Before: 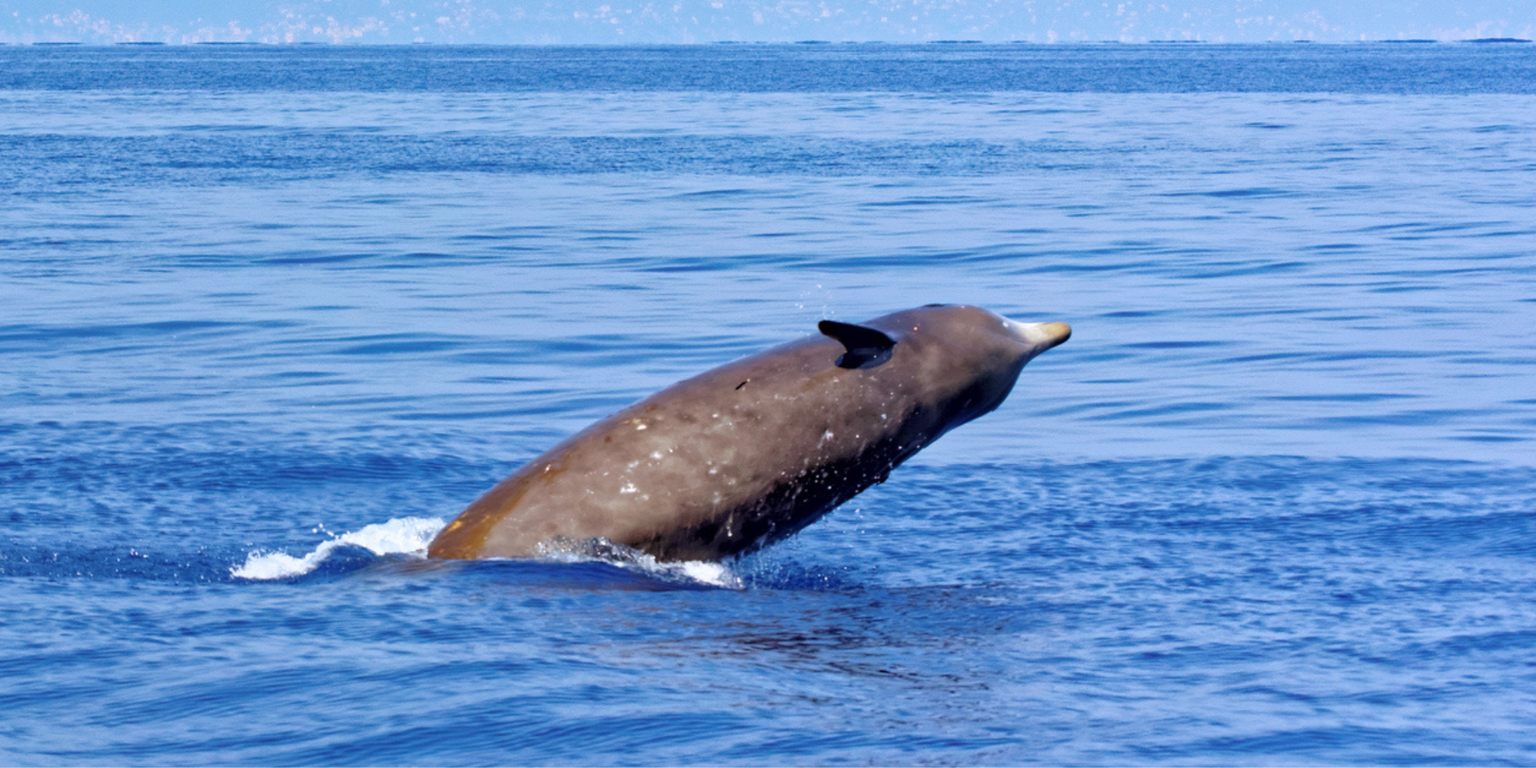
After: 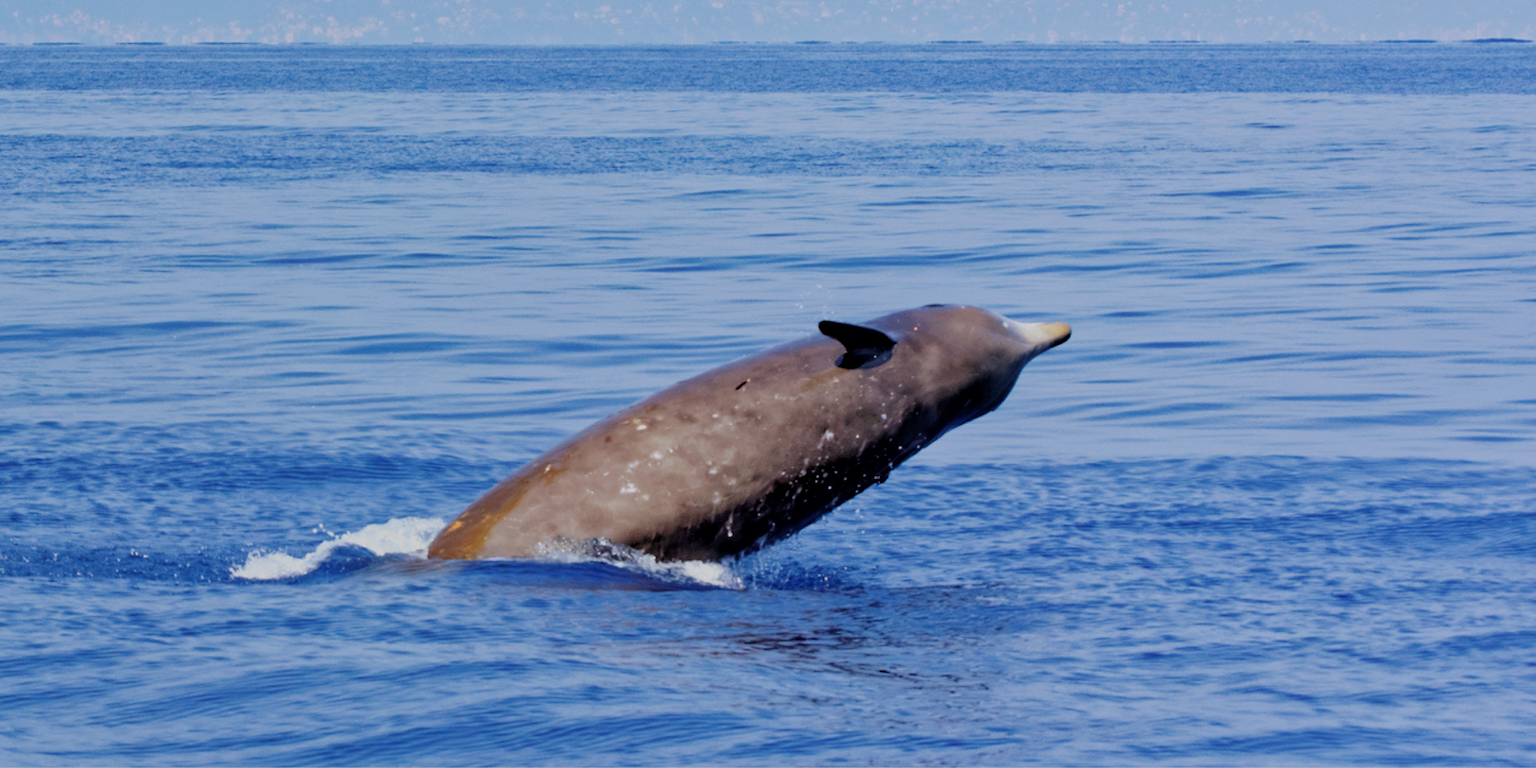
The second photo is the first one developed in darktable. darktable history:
filmic rgb: black relative exposure -7.22 EV, white relative exposure 5.34 EV, threshold 2.94 EV, hardness 3.03, enable highlight reconstruction true
